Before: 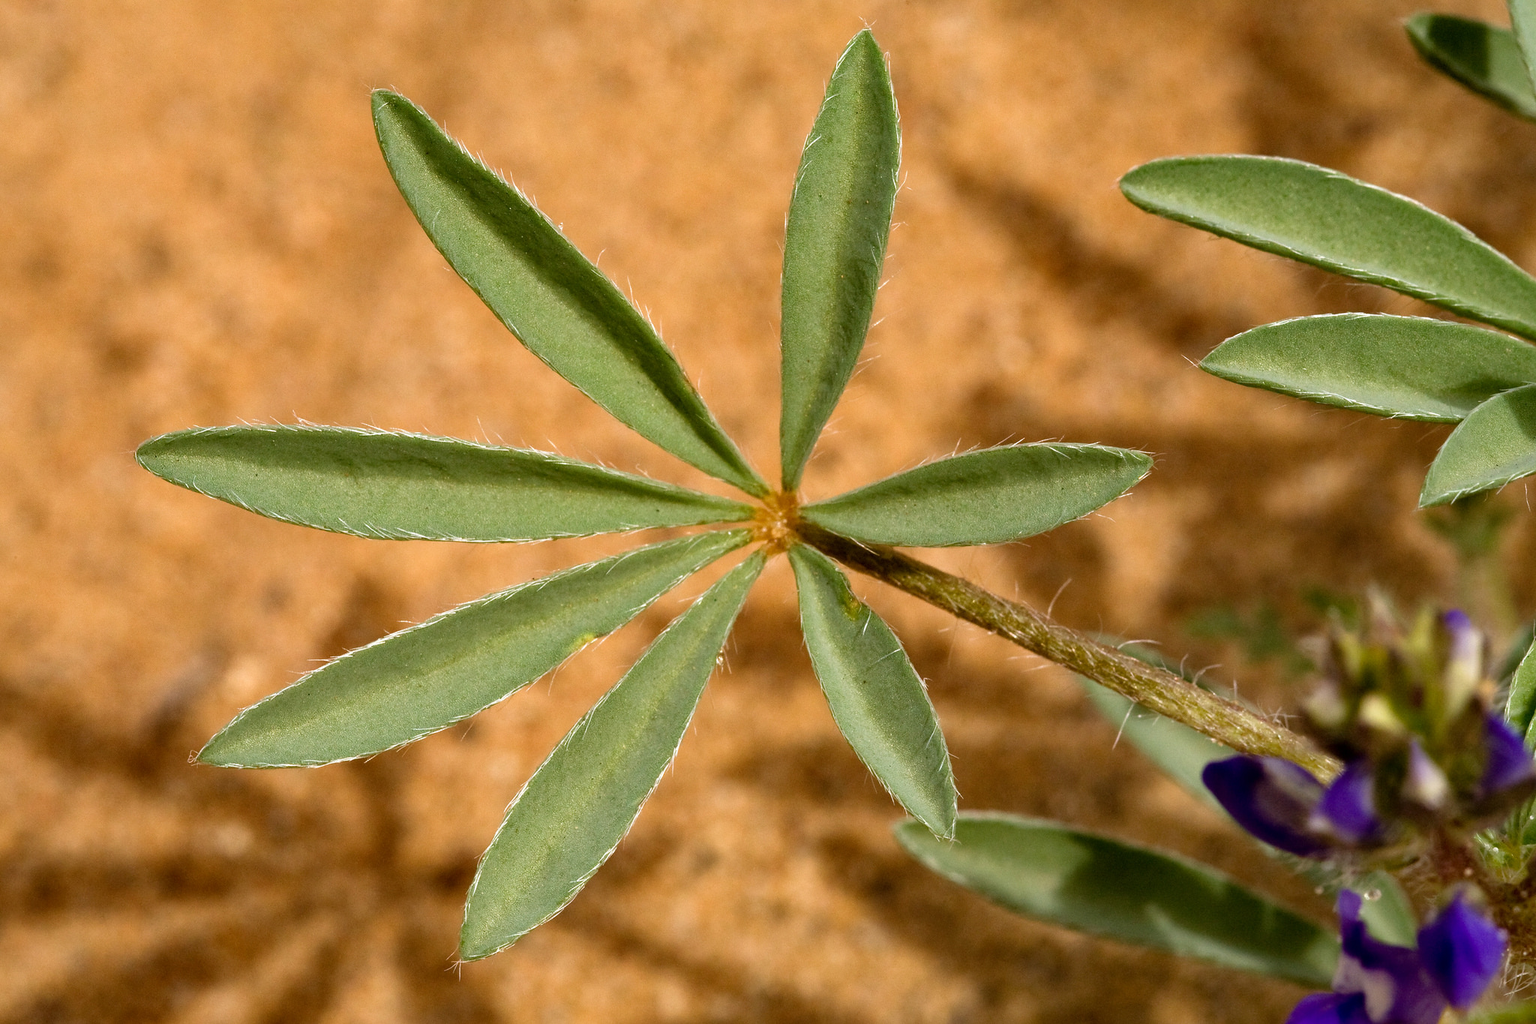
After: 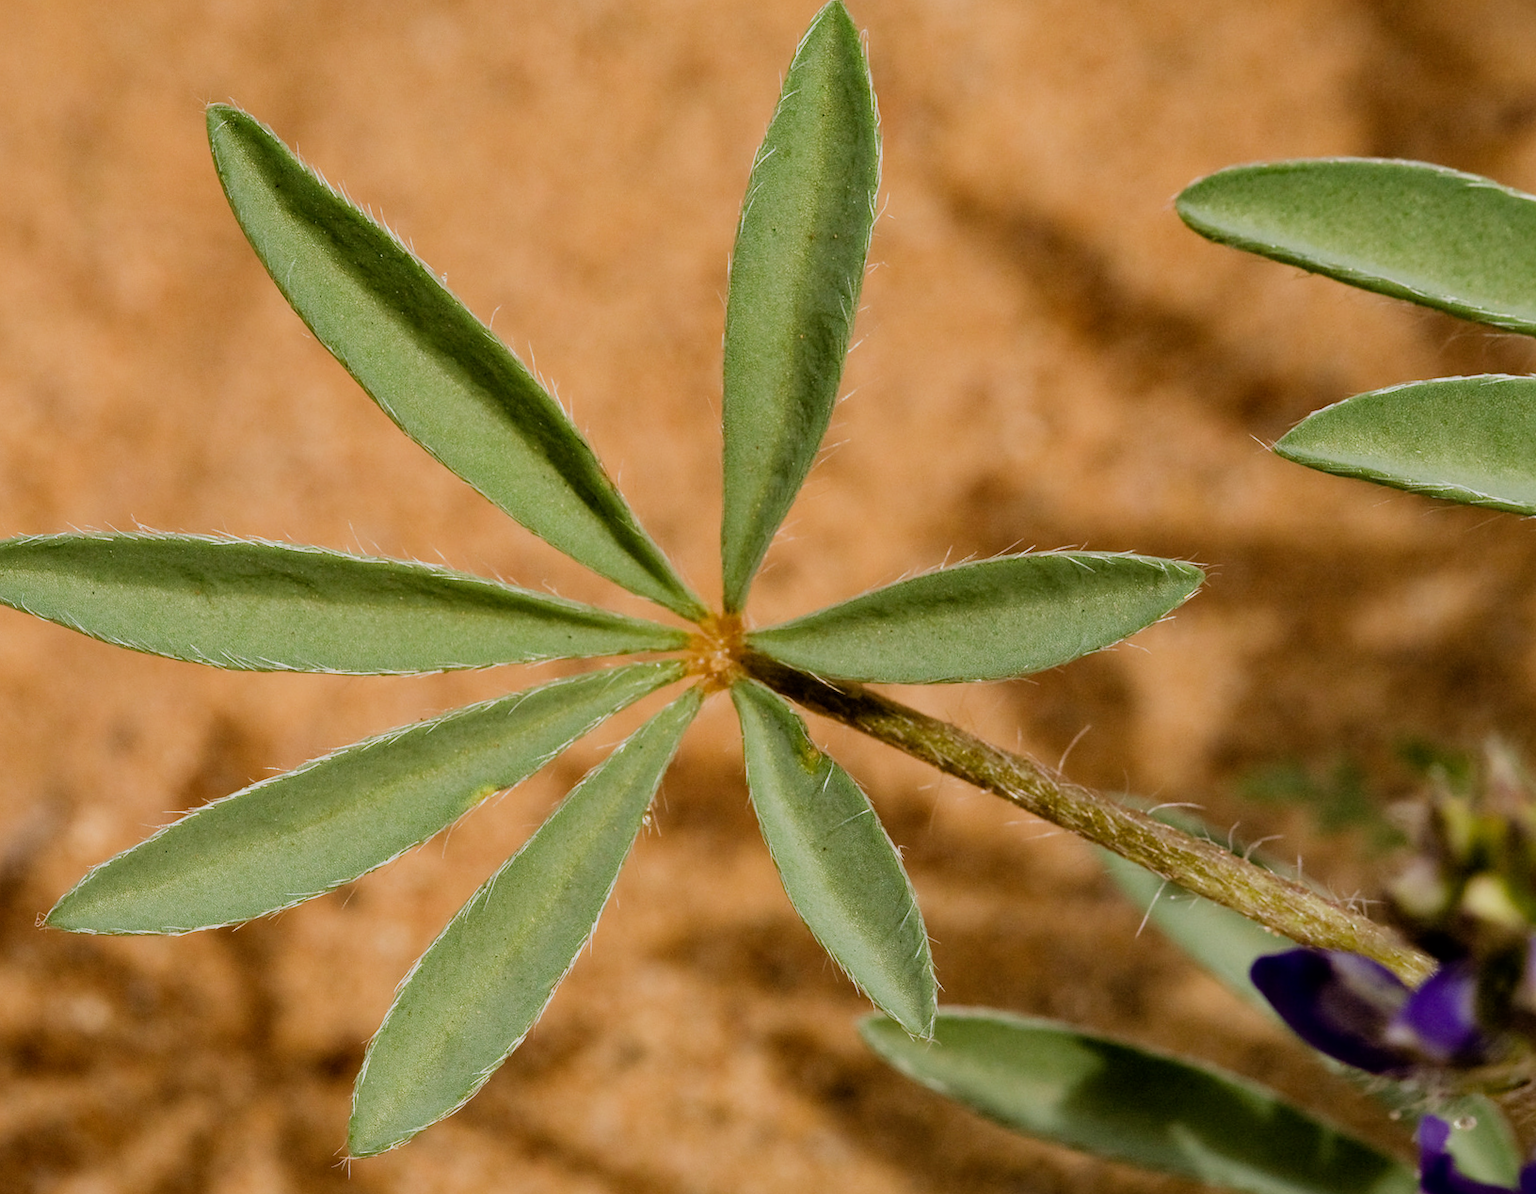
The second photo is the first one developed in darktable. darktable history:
rotate and perspective: rotation 0.062°, lens shift (vertical) 0.115, lens shift (horizontal) -0.133, crop left 0.047, crop right 0.94, crop top 0.061, crop bottom 0.94
crop: left 8.026%, right 7.374%
filmic rgb: black relative exposure -7.65 EV, white relative exposure 4.56 EV, hardness 3.61
